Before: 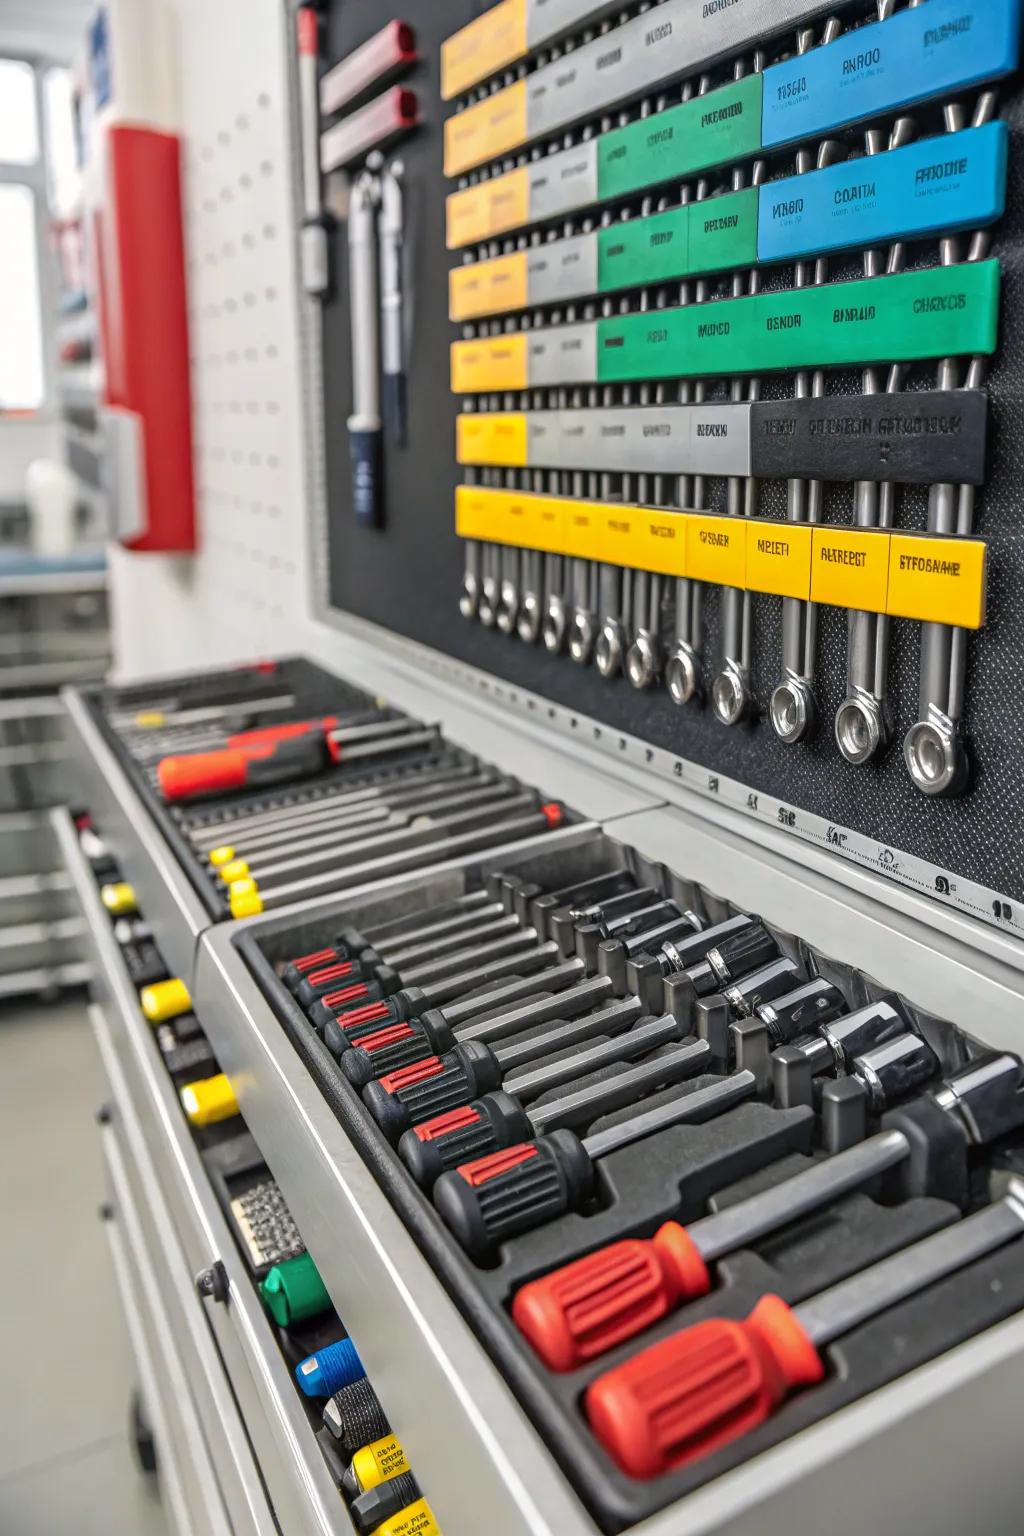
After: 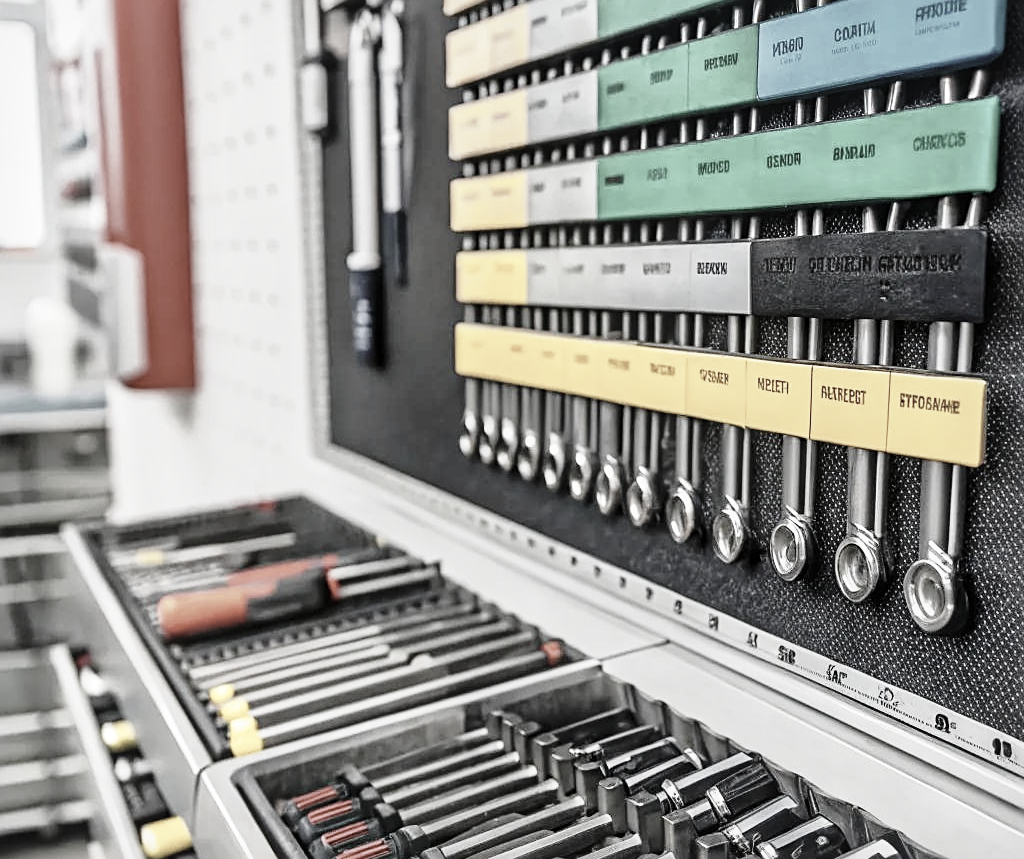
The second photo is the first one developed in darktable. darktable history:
local contrast: mode bilateral grid, contrast 19, coarseness 50, detail 161%, midtone range 0.2
sharpen: on, module defaults
base curve: curves: ch0 [(0, 0) (0.028, 0.03) (0.121, 0.232) (0.46, 0.748) (0.859, 0.968) (1, 1)], preserve colors none
crop and rotate: top 10.61%, bottom 33.435%
contrast brightness saturation: contrast -0.083, brightness -0.045, saturation -0.11
color correction: highlights b* -0.05, saturation 0.339
